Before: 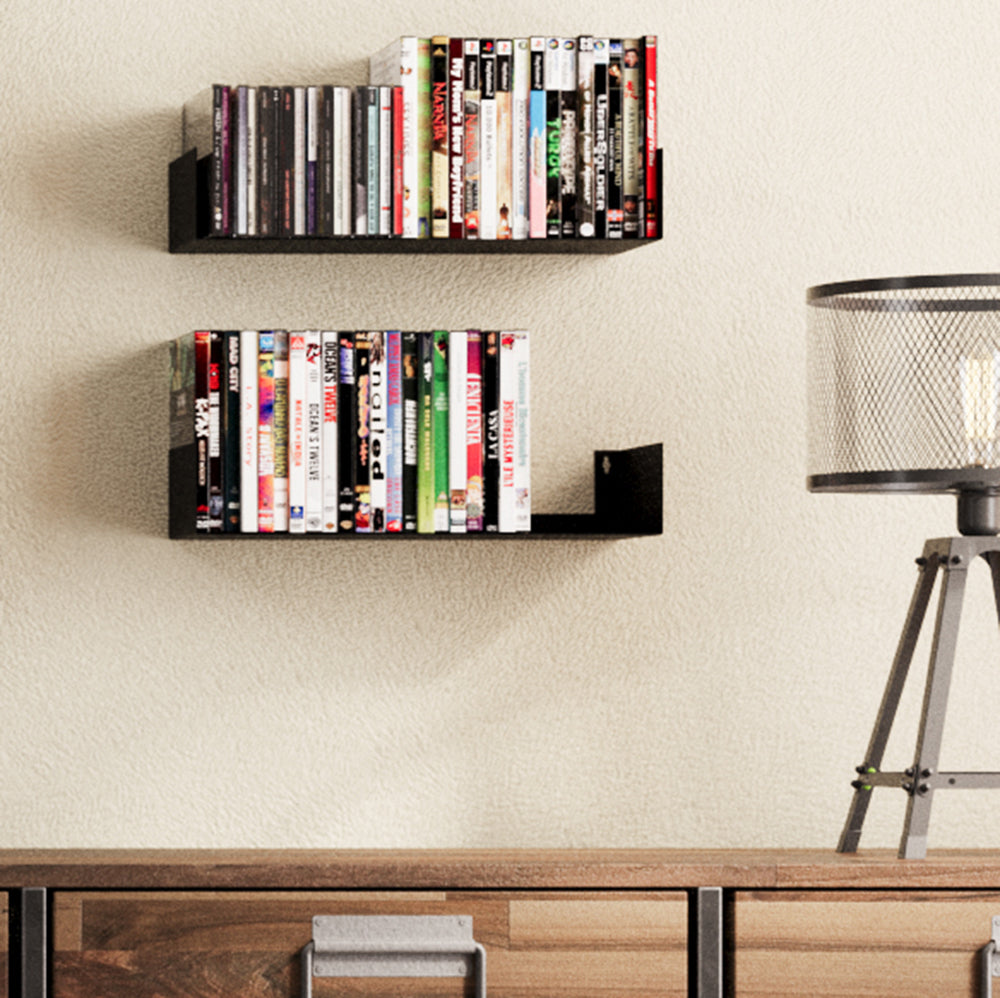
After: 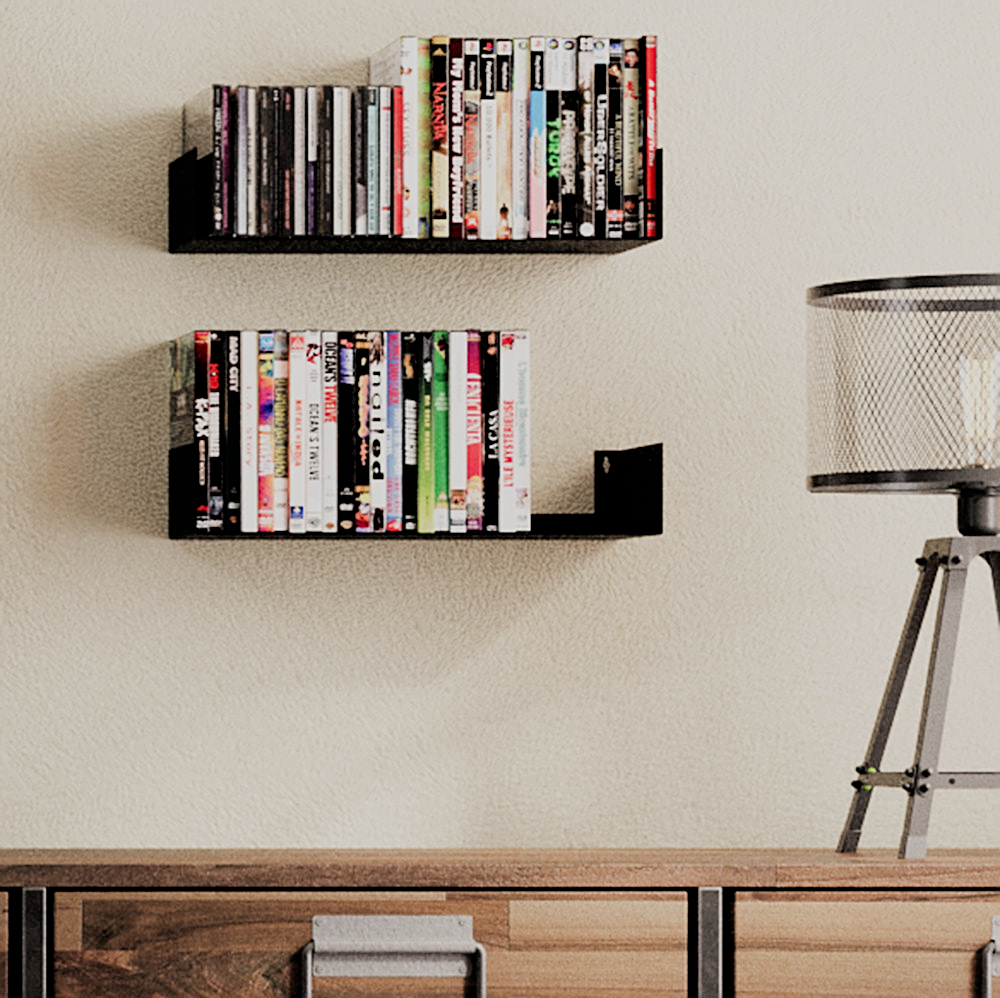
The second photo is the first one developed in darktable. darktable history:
filmic rgb: black relative exposure -4.75 EV, white relative exposure 4.05 EV, hardness 2.78
sharpen: on, module defaults
